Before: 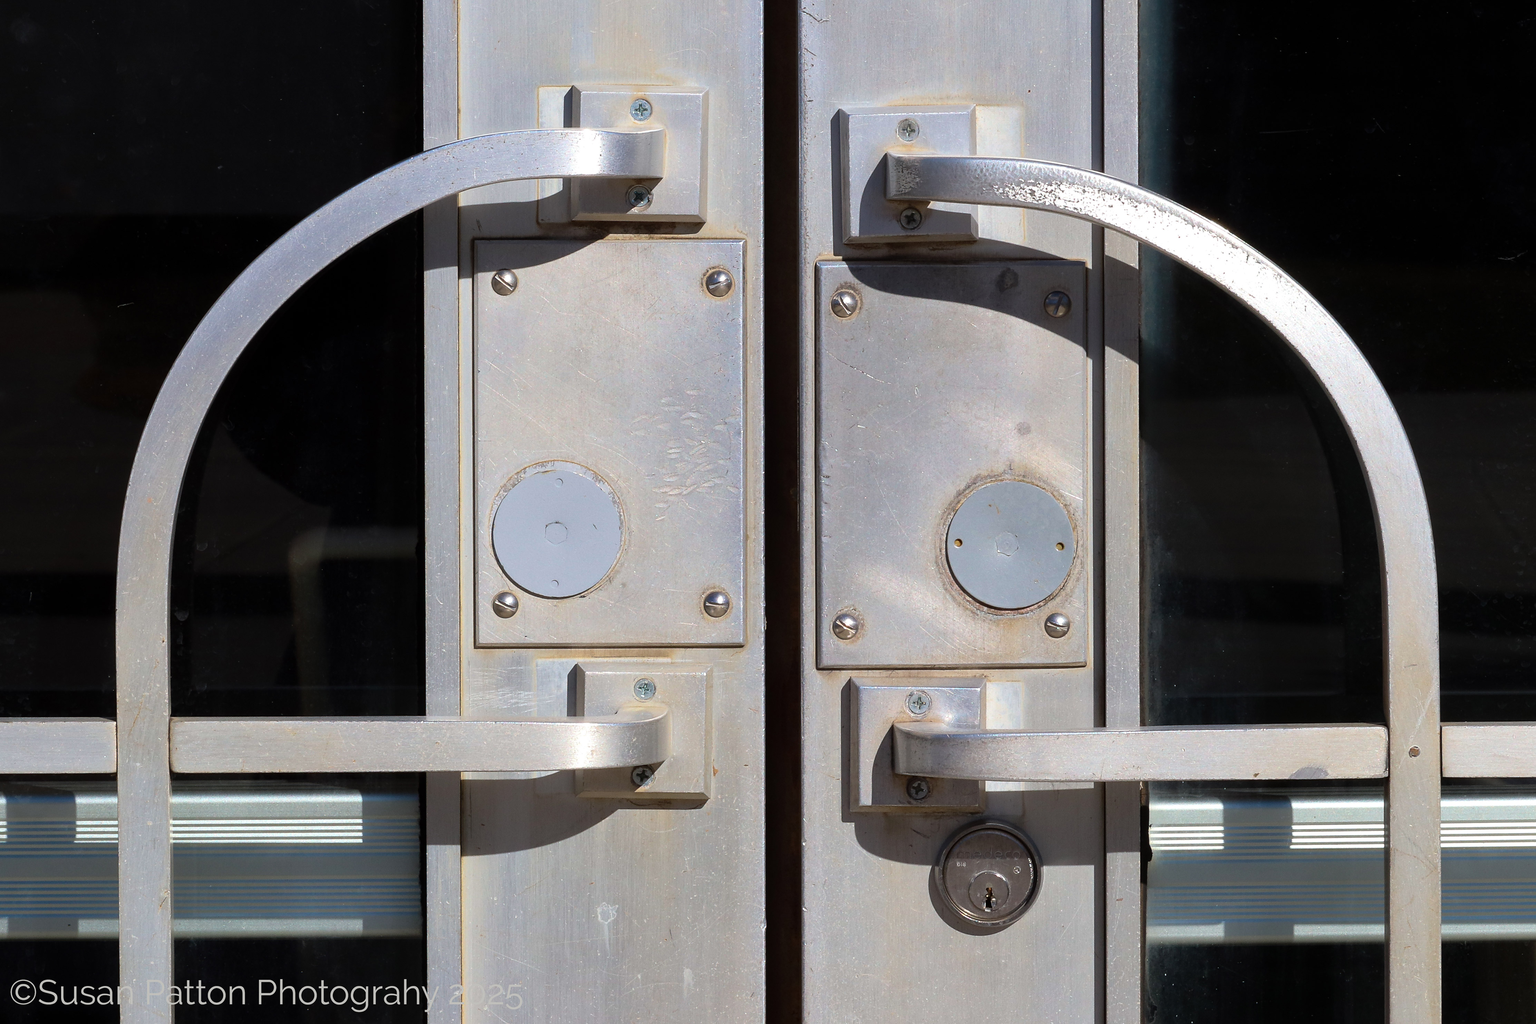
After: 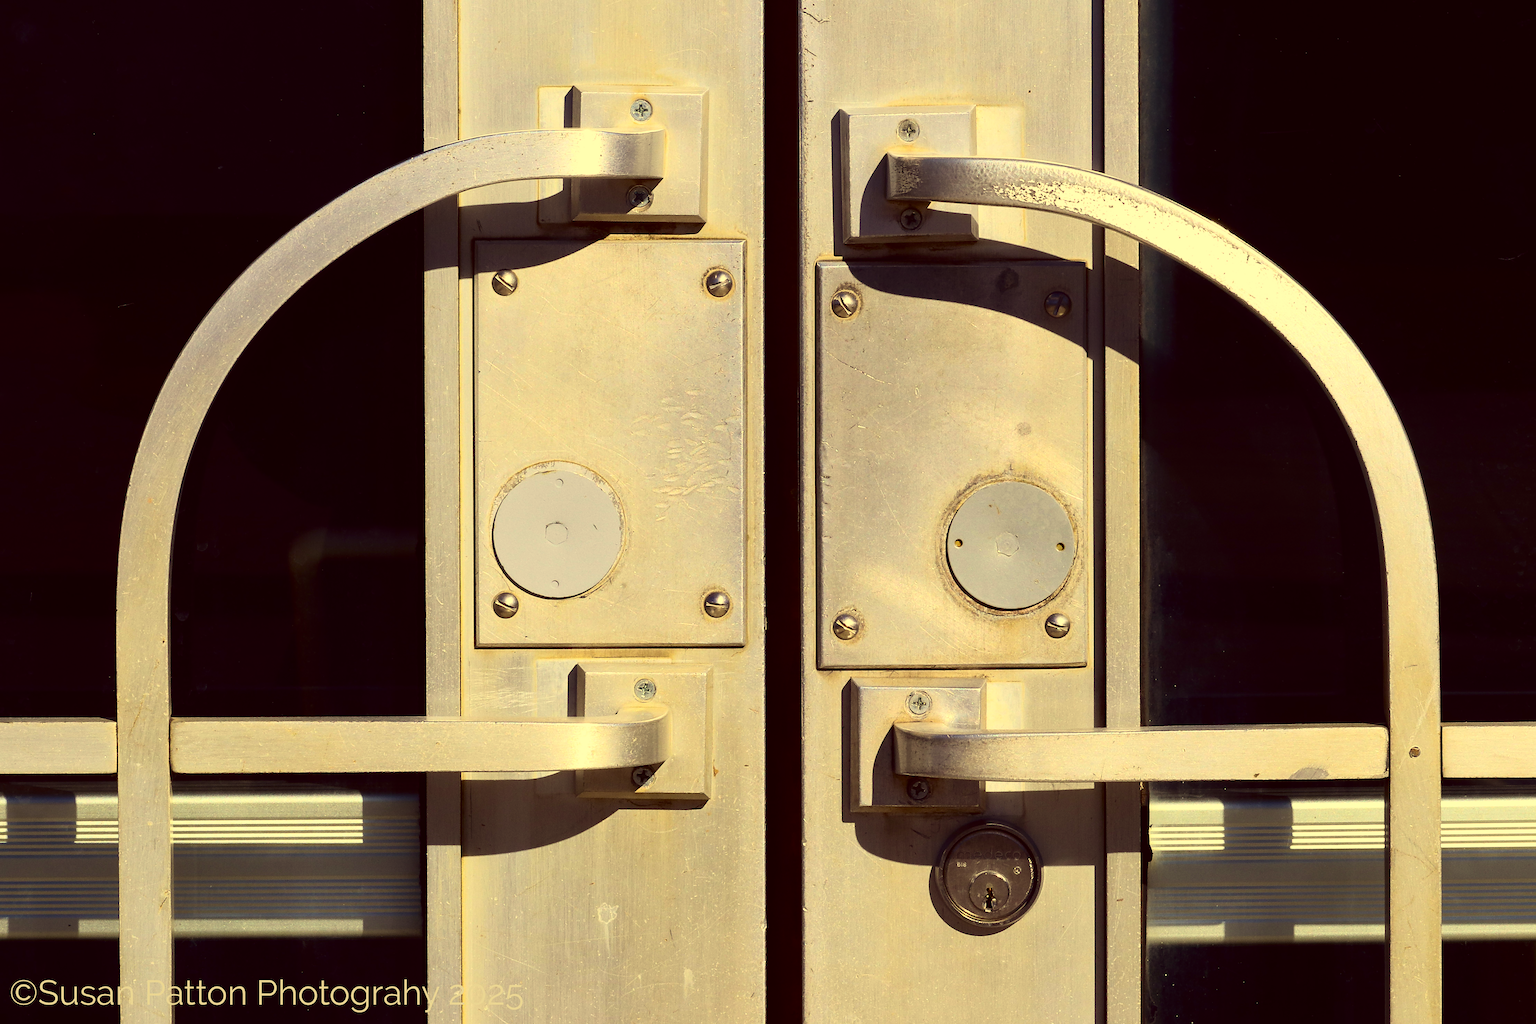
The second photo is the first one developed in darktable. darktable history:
contrast brightness saturation: contrast 0.28
color correction: highlights a* -0.482, highlights b* 40, shadows a* 9.8, shadows b* -0.161
